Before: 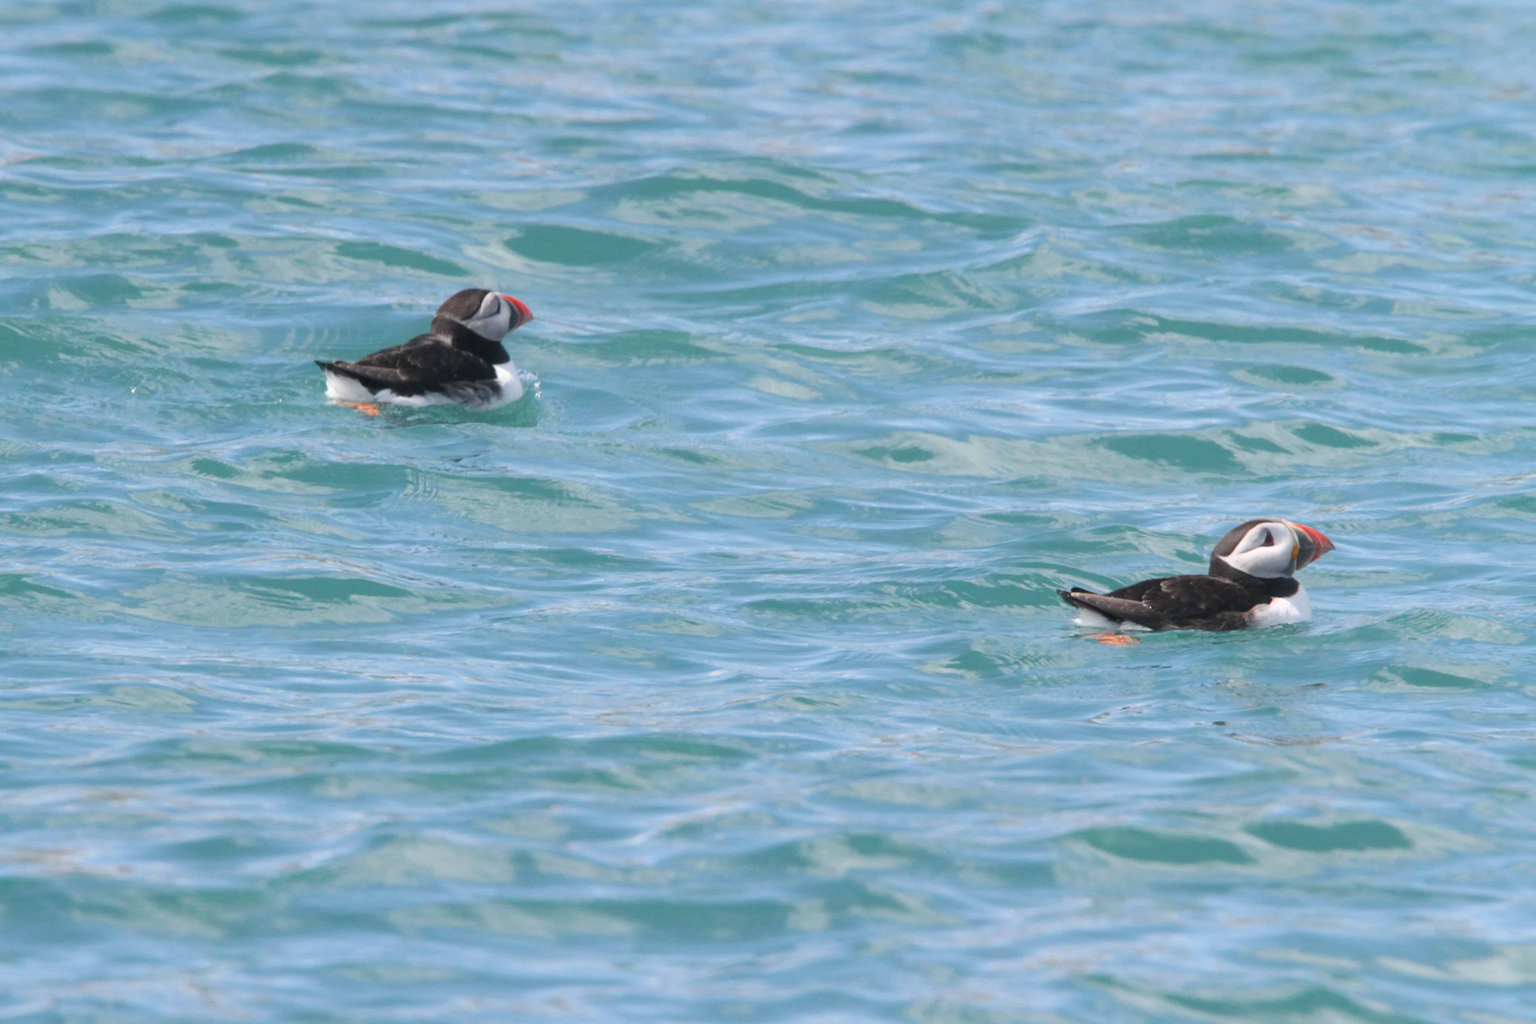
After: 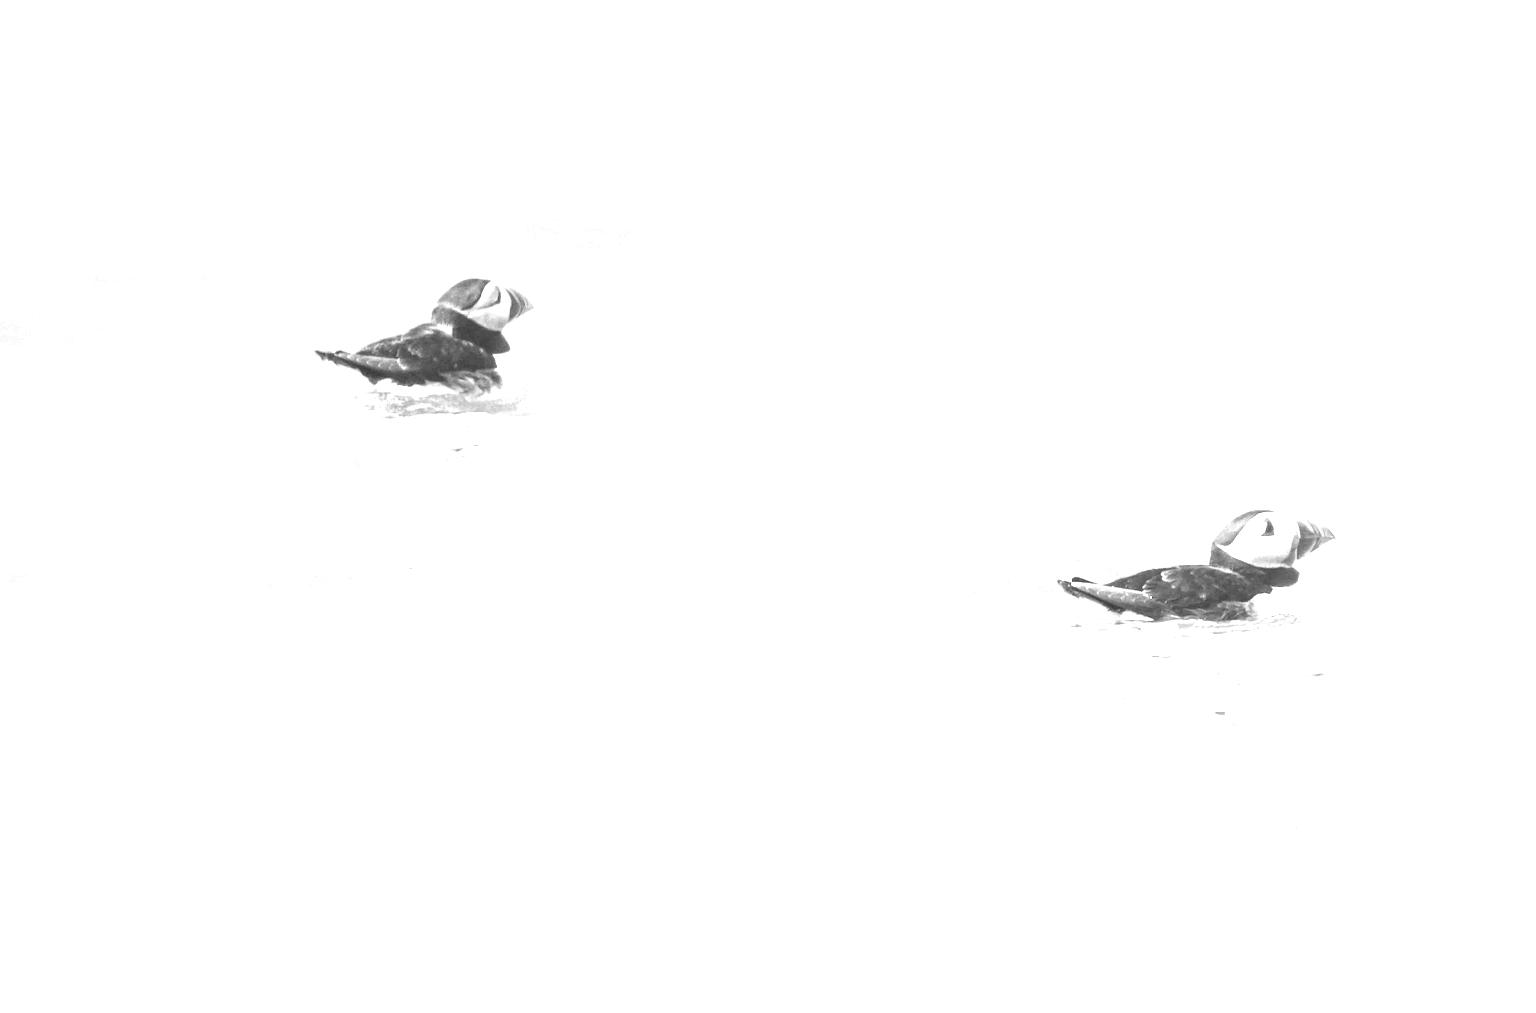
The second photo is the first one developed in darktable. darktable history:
local contrast: on, module defaults
monochrome: on, module defaults
exposure: exposure 2.25 EV, compensate highlight preservation false
sharpen: on, module defaults
crop: top 1.049%, right 0.001%
